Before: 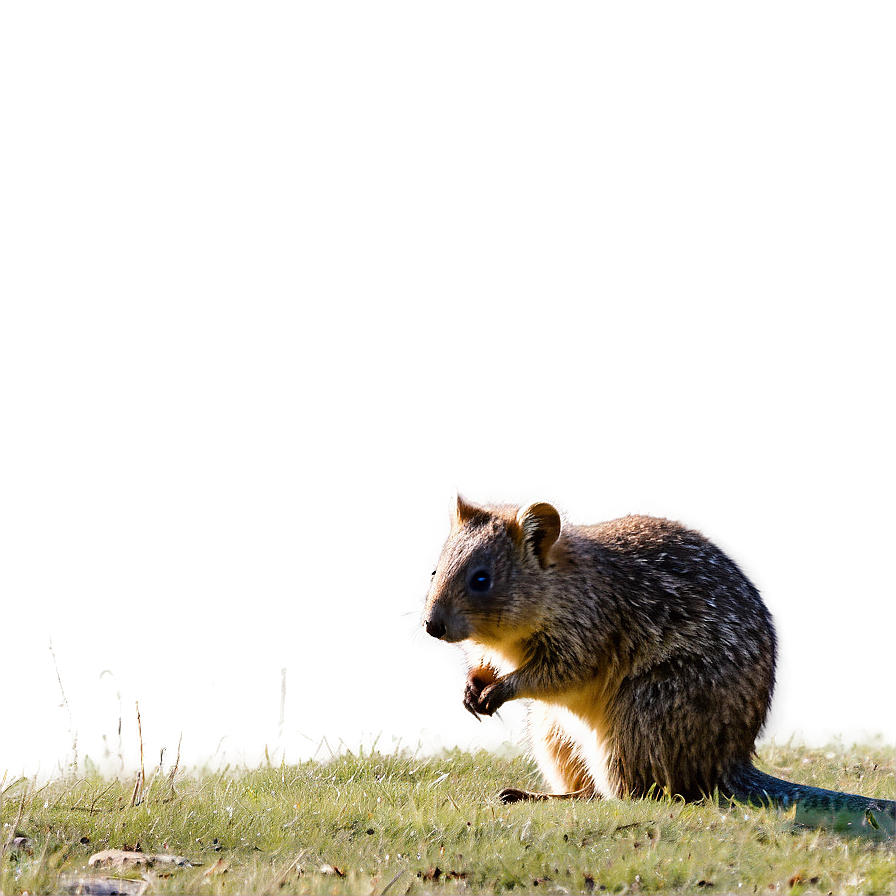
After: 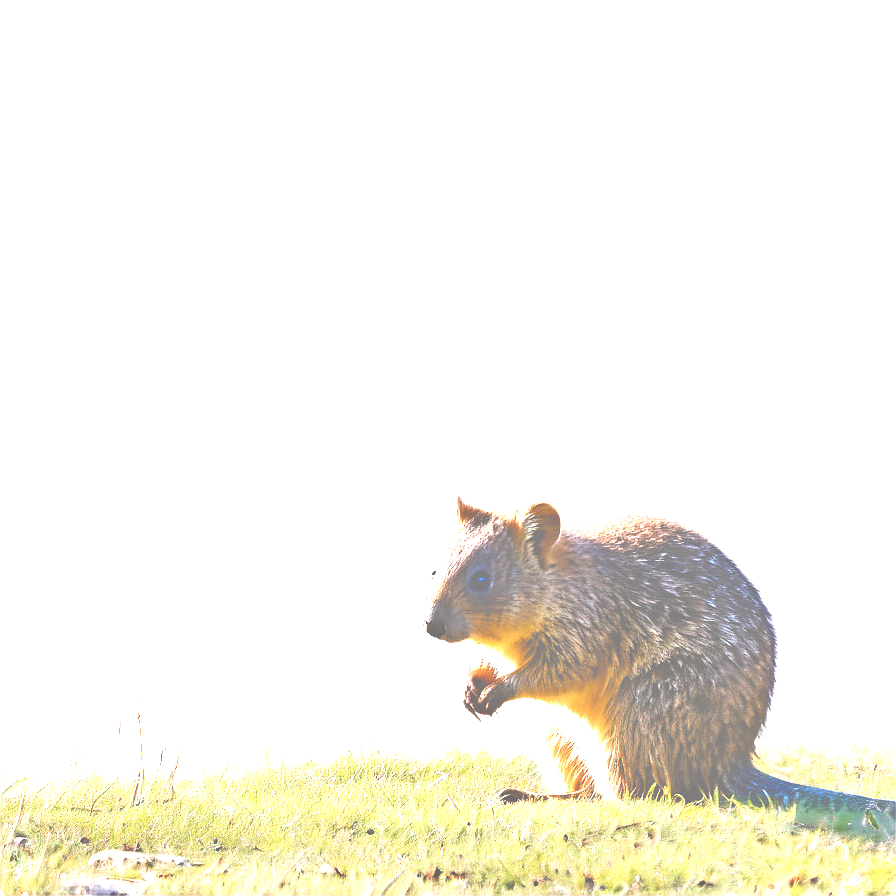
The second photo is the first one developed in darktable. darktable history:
contrast brightness saturation: brightness 0.15
tone equalizer: -7 EV 0.15 EV, -6 EV 0.6 EV, -5 EV 1.15 EV, -4 EV 1.33 EV, -3 EV 1.15 EV, -2 EV 0.6 EV, -1 EV 0.15 EV, mask exposure compensation -0.5 EV
exposure: black level correction -0.023, exposure 1.397 EV, compensate highlight preservation false
